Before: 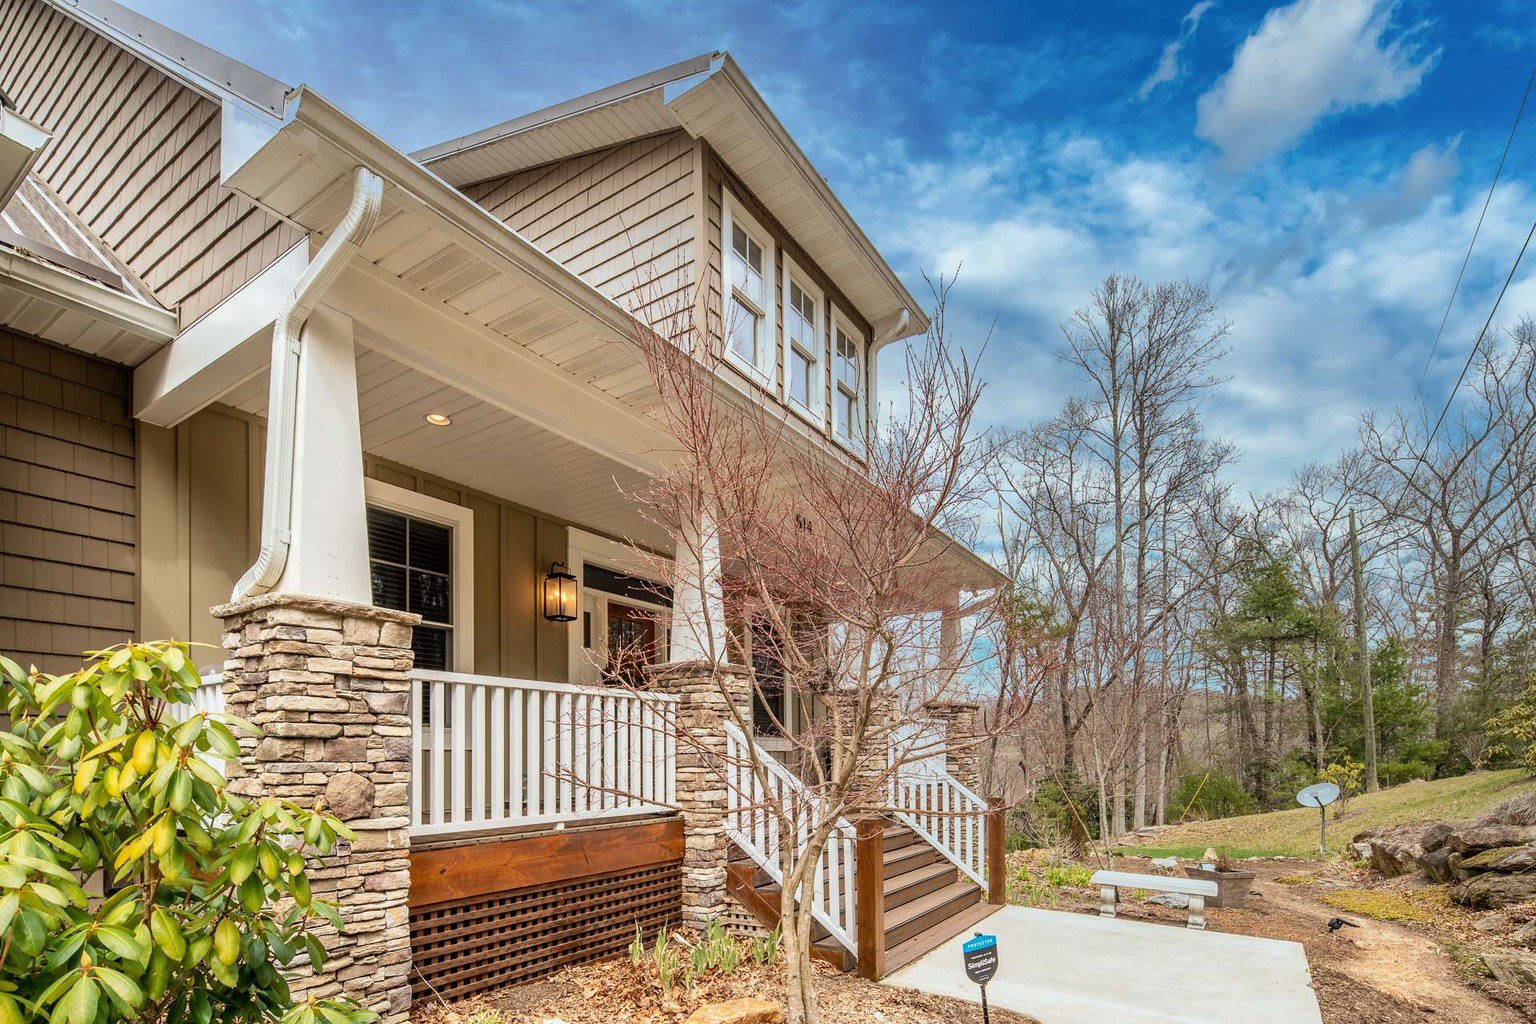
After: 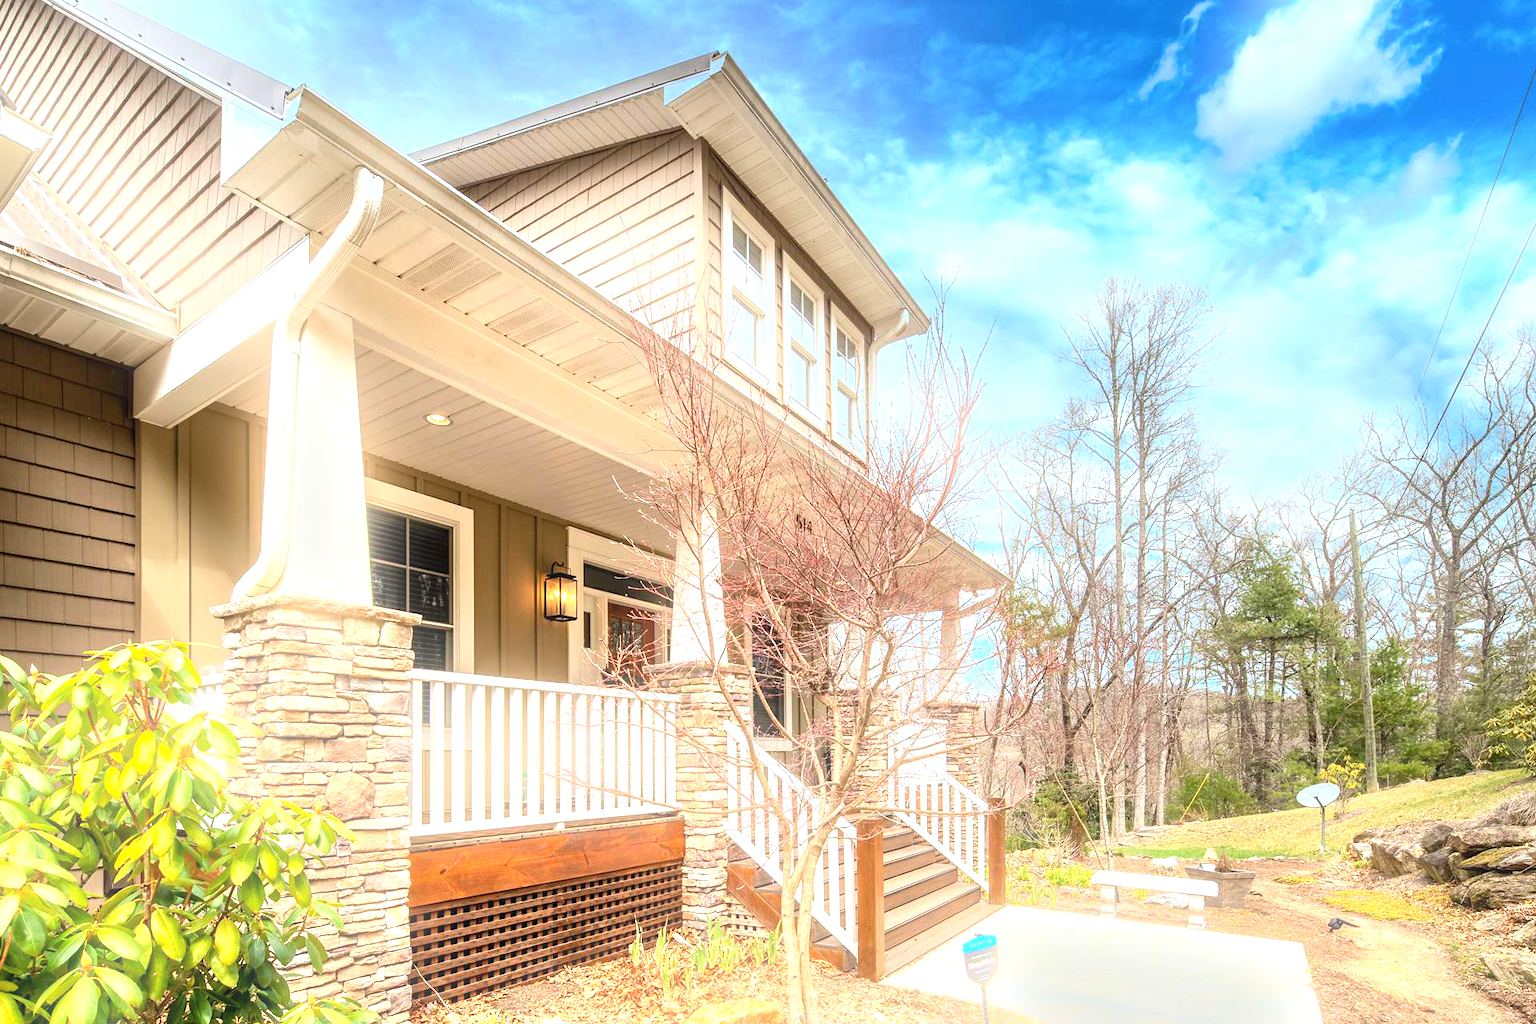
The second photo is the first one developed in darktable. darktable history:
bloom: size 9%, threshold 100%, strength 7%
exposure: black level correction 0, exposure 1.1 EV, compensate exposure bias true, compensate highlight preservation false
